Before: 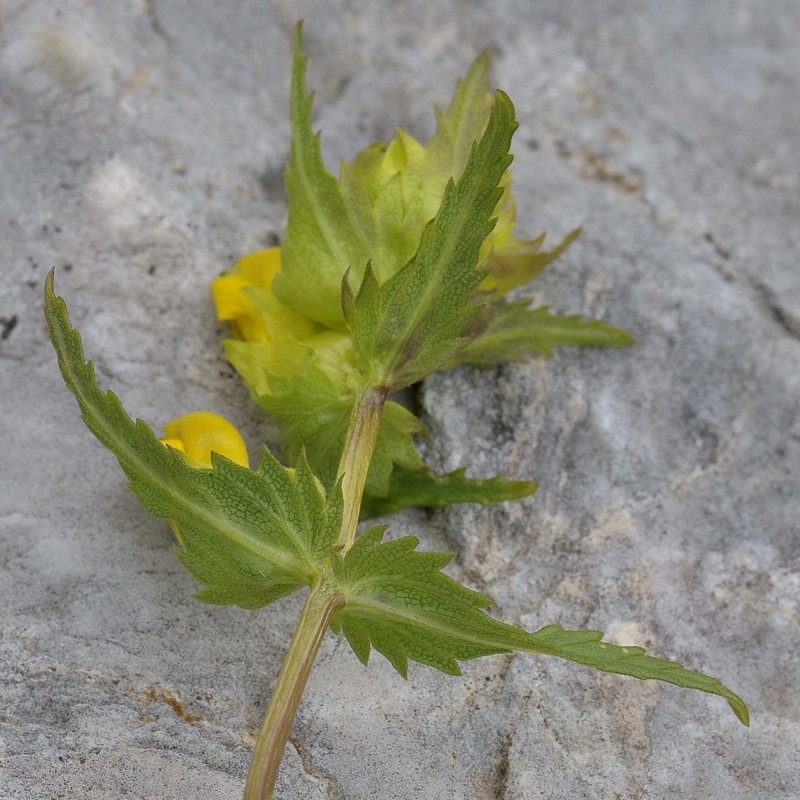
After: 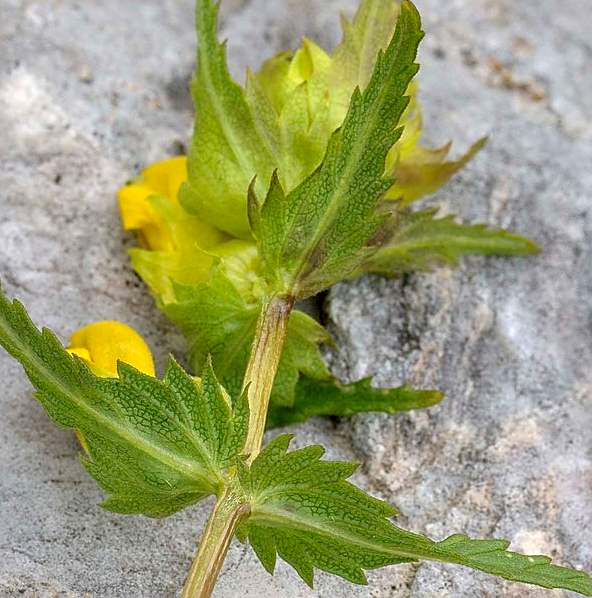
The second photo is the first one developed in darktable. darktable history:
local contrast: on, module defaults
exposure: black level correction 0.001, exposure 0.499 EV, compensate highlight preservation false
crop and rotate: left 11.874%, top 11.457%, right 14.022%, bottom 13.771%
sharpen: on, module defaults
